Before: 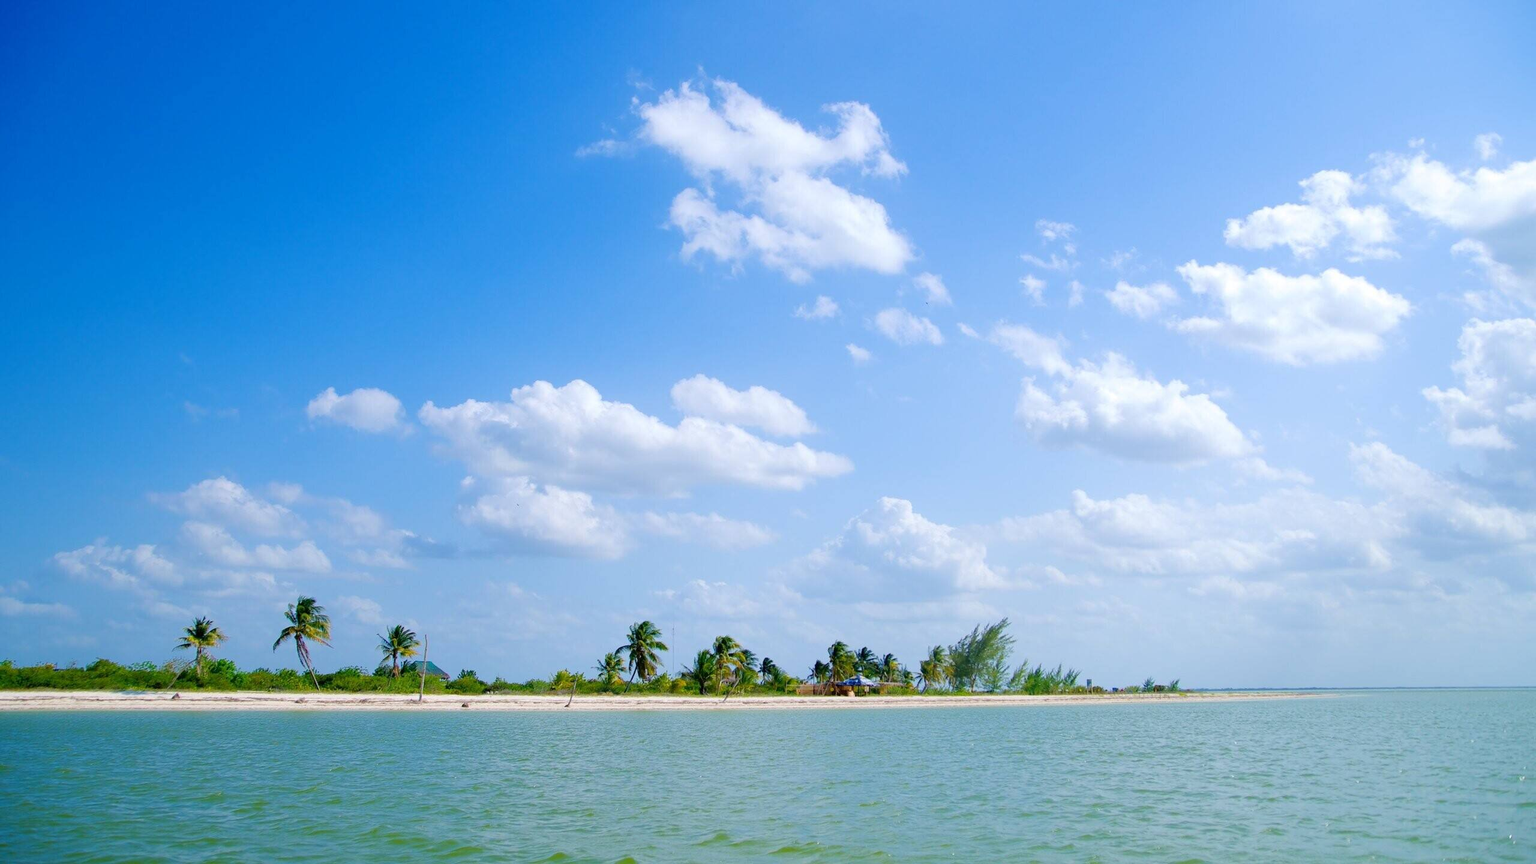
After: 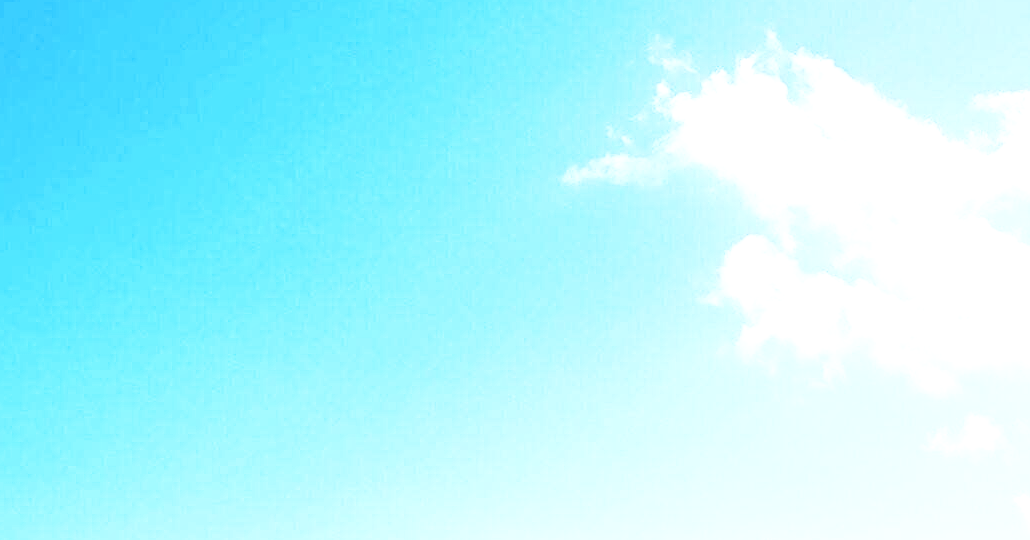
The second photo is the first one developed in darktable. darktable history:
sharpen: on, module defaults
local contrast: highlights 107%, shadows 103%, detail 120%, midtone range 0.2
exposure: black level correction 0, exposure 0.698 EV, compensate exposure bias true, compensate highlight preservation false
haze removal: compatibility mode true, adaptive false
crop: left 15.5%, top 5.425%, right 44.233%, bottom 57.056%
tone equalizer: -8 EV -0.735 EV, -7 EV -0.728 EV, -6 EV -0.602 EV, -5 EV -0.376 EV, -3 EV 0.399 EV, -2 EV 0.6 EV, -1 EV 0.684 EV, +0 EV 0.77 EV, edges refinement/feathering 500, mask exposure compensation -1.57 EV, preserve details no
base curve: curves: ch0 [(0, 0) (0.04, 0.03) (0.133, 0.232) (0.448, 0.748) (0.843, 0.968) (1, 1)], preserve colors none
